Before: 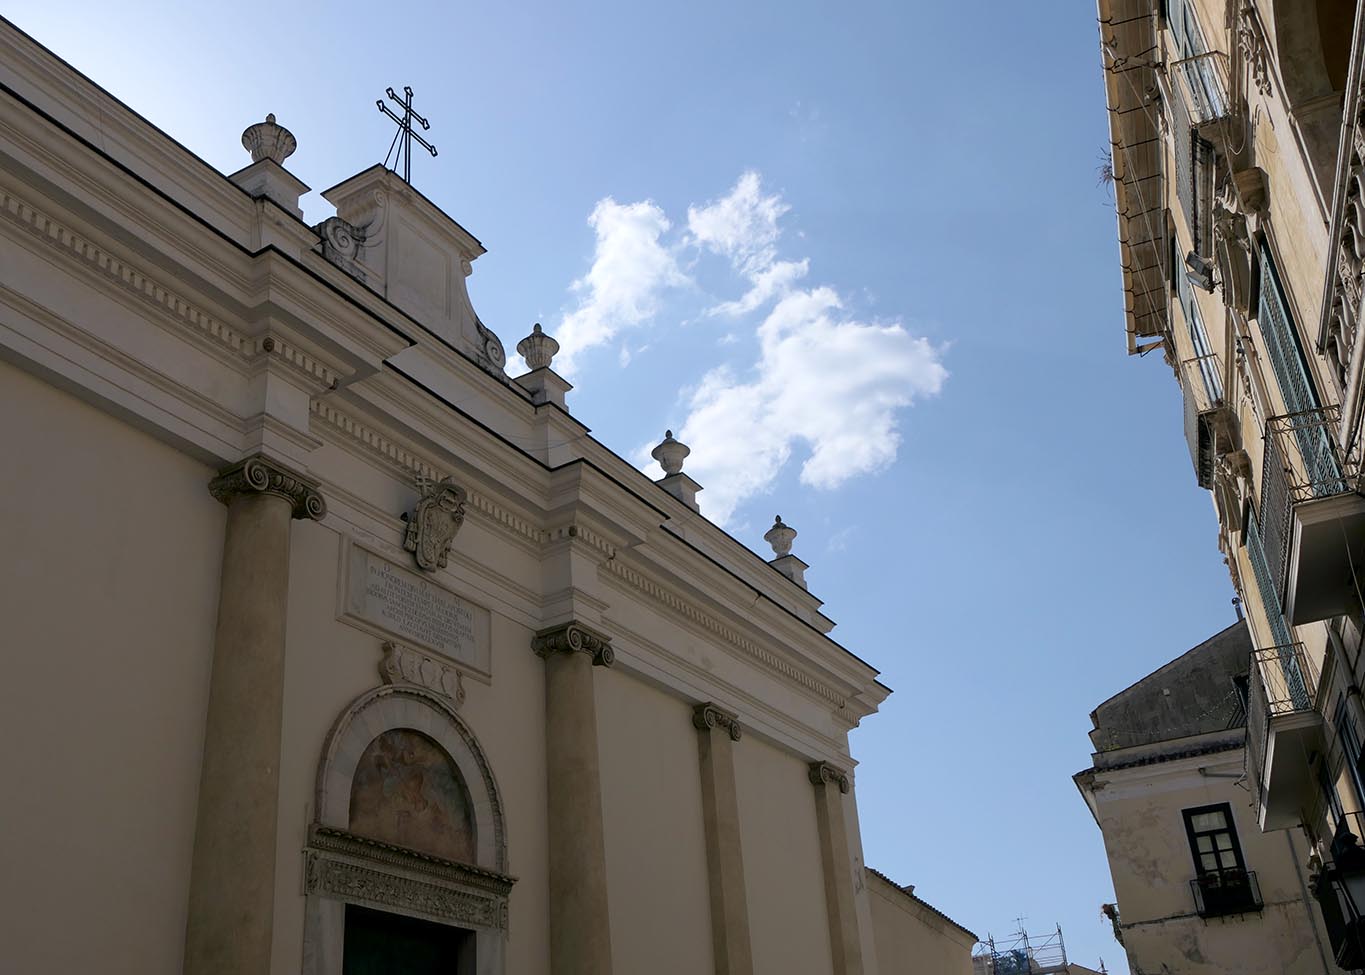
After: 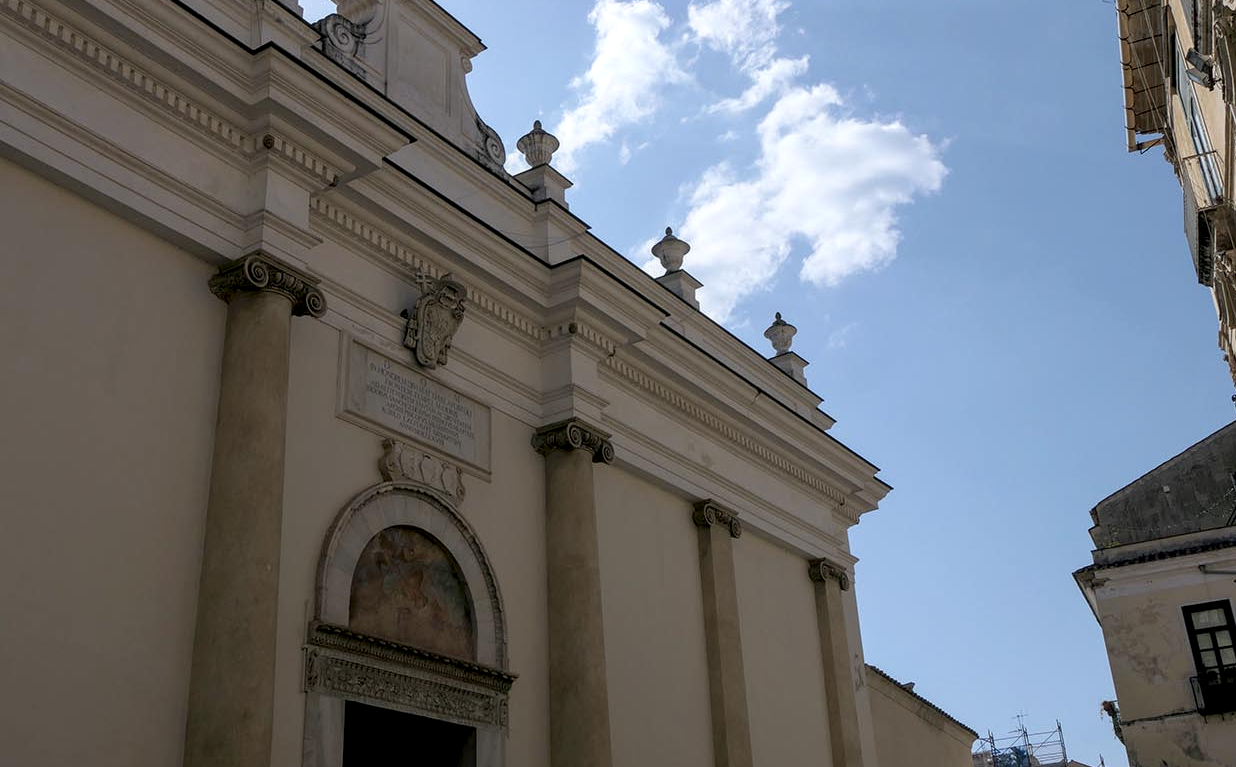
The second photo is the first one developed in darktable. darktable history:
crop: top 20.916%, right 9.437%, bottom 0.316%
rotate and perspective: automatic cropping off
local contrast: on, module defaults
